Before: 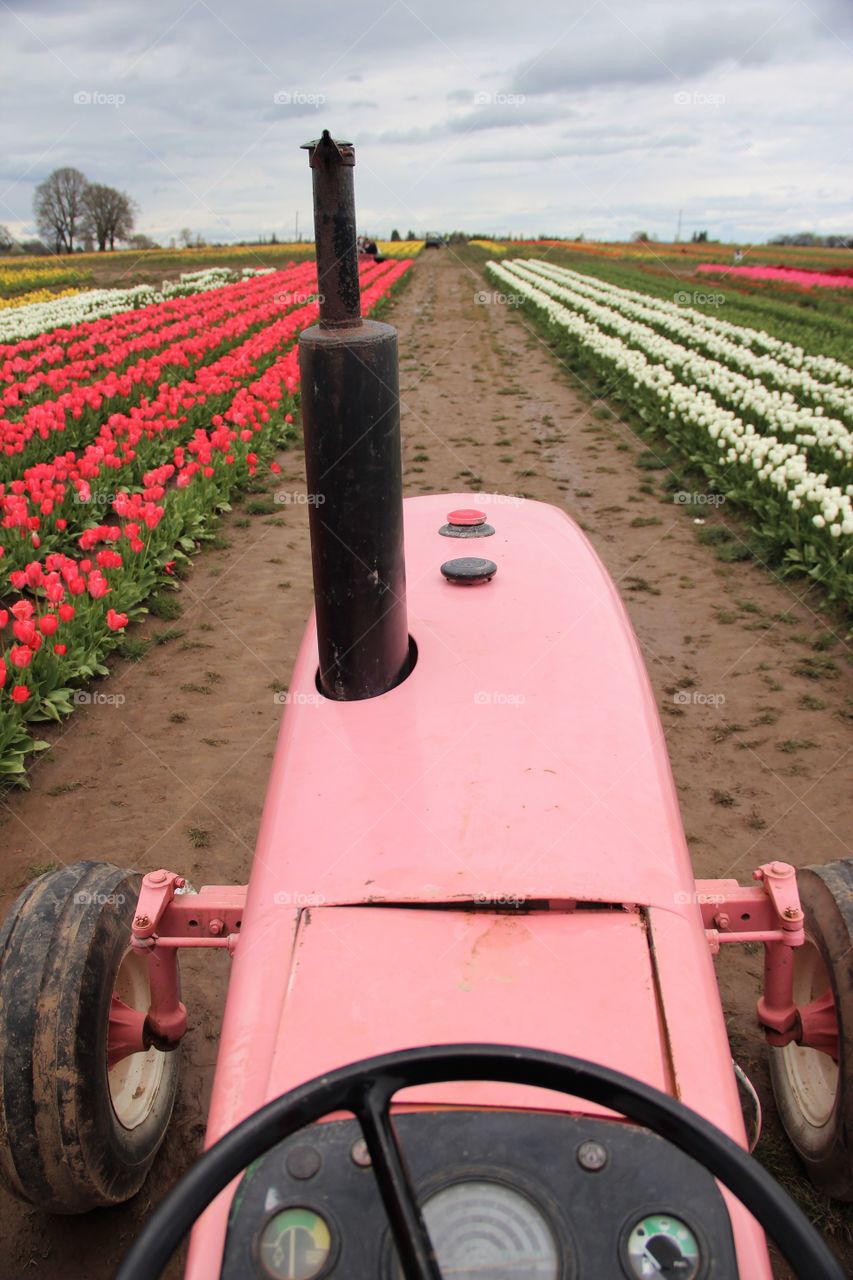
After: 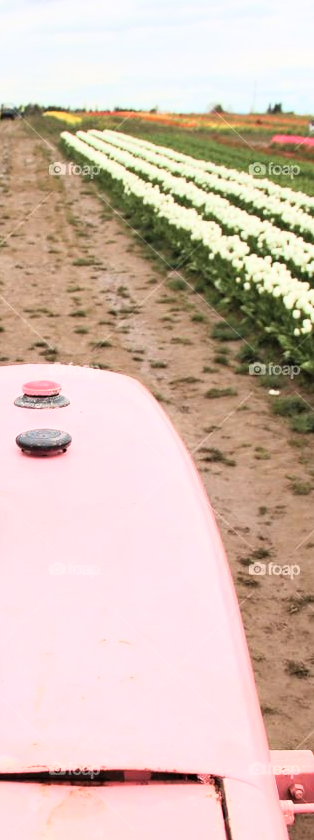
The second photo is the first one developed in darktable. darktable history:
base curve: curves: ch0 [(0, 0) (0.005, 0.002) (0.193, 0.295) (0.399, 0.664) (0.75, 0.928) (1, 1)]
tone equalizer: on, module defaults
shadows and highlights: shadows 0, highlights 40
crop and rotate: left 49.936%, top 10.094%, right 13.136%, bottom 24.256%
